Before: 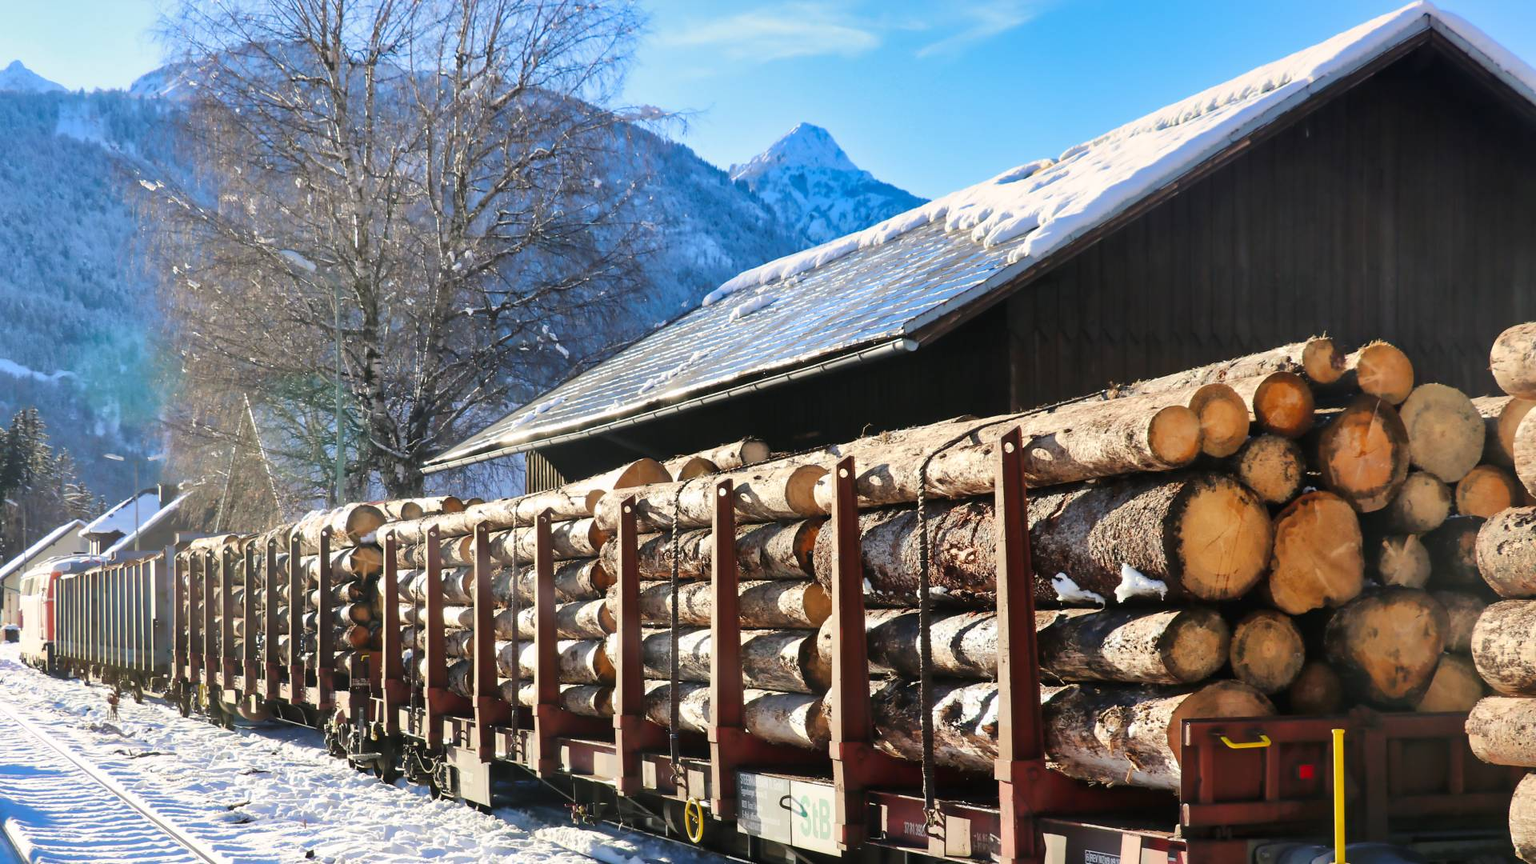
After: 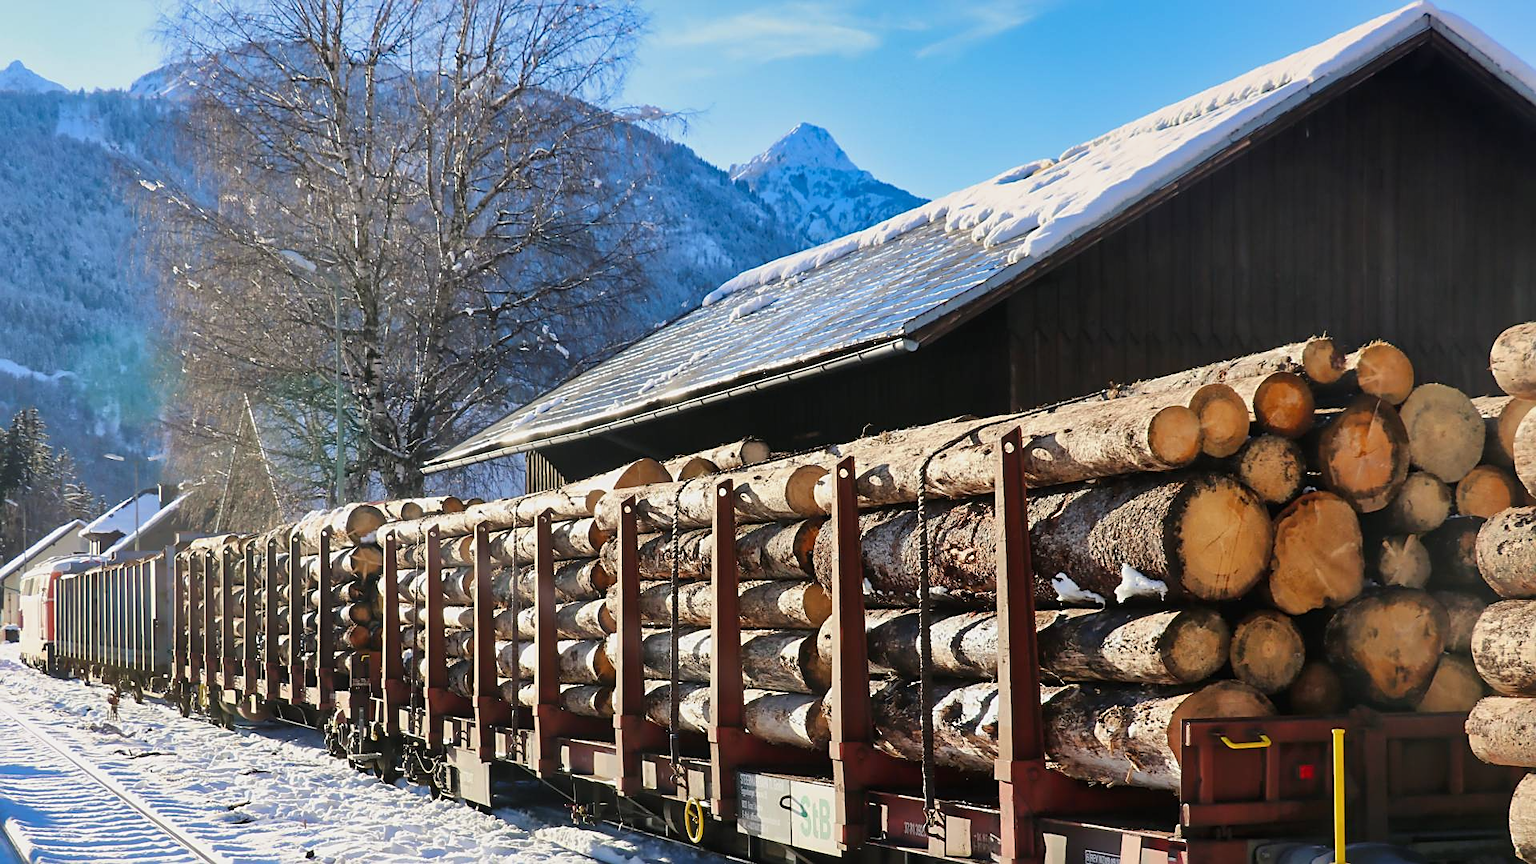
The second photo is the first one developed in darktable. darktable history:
exposure: exposure -0.207 EV, compensate highlight preservation false
sharpen: on, module defaults
